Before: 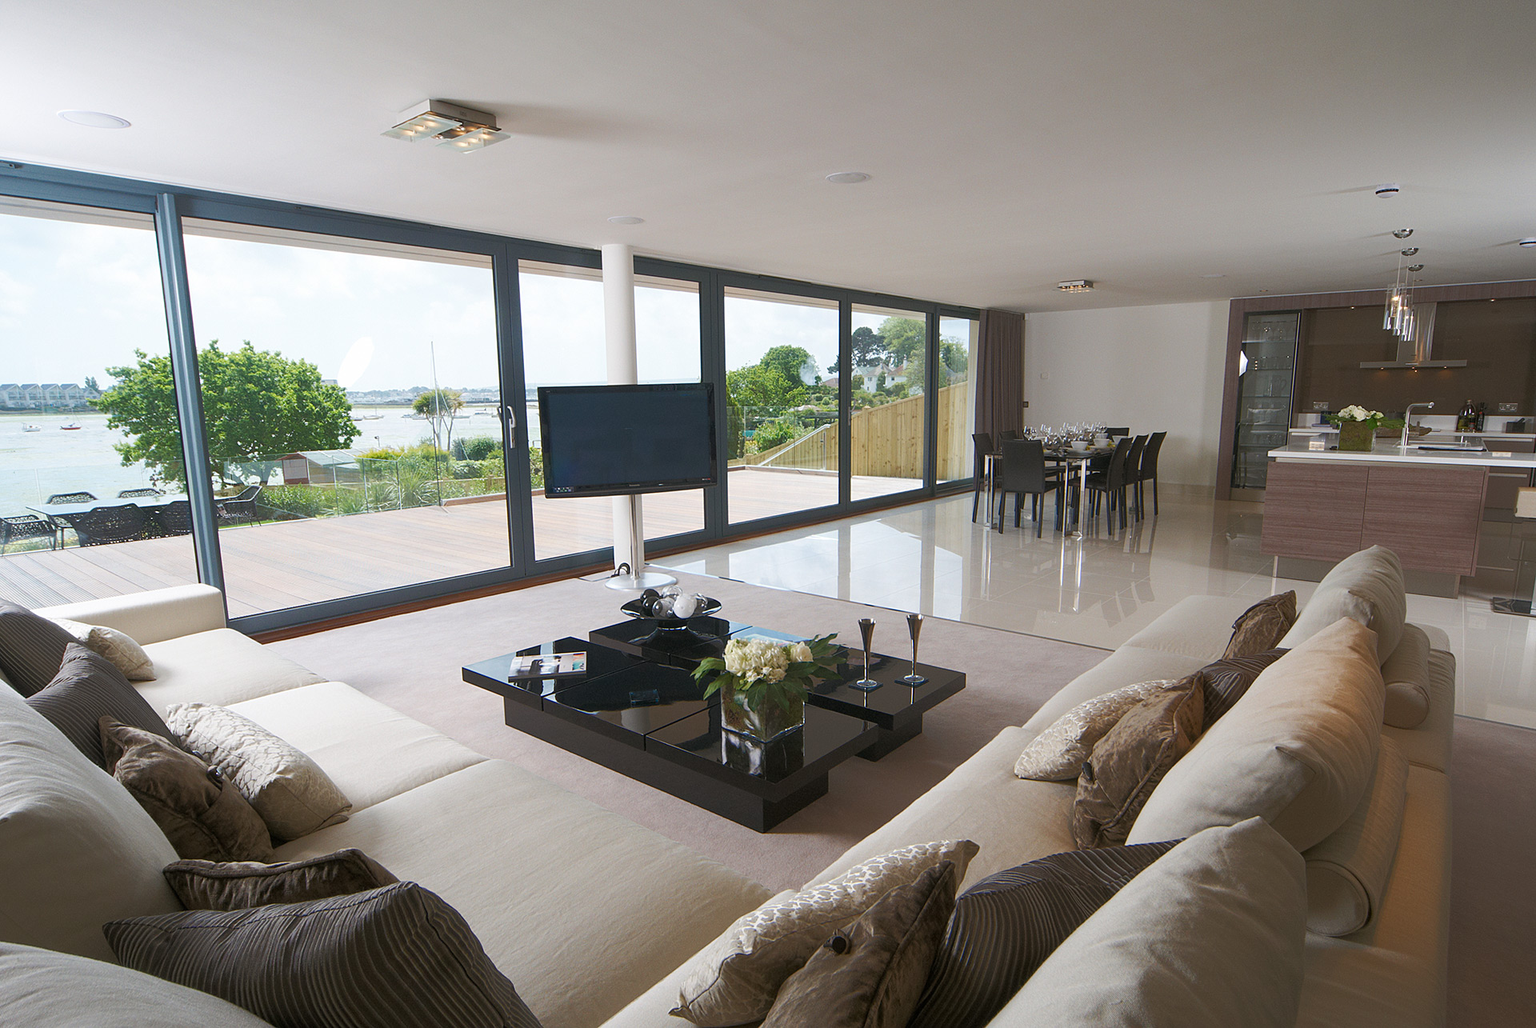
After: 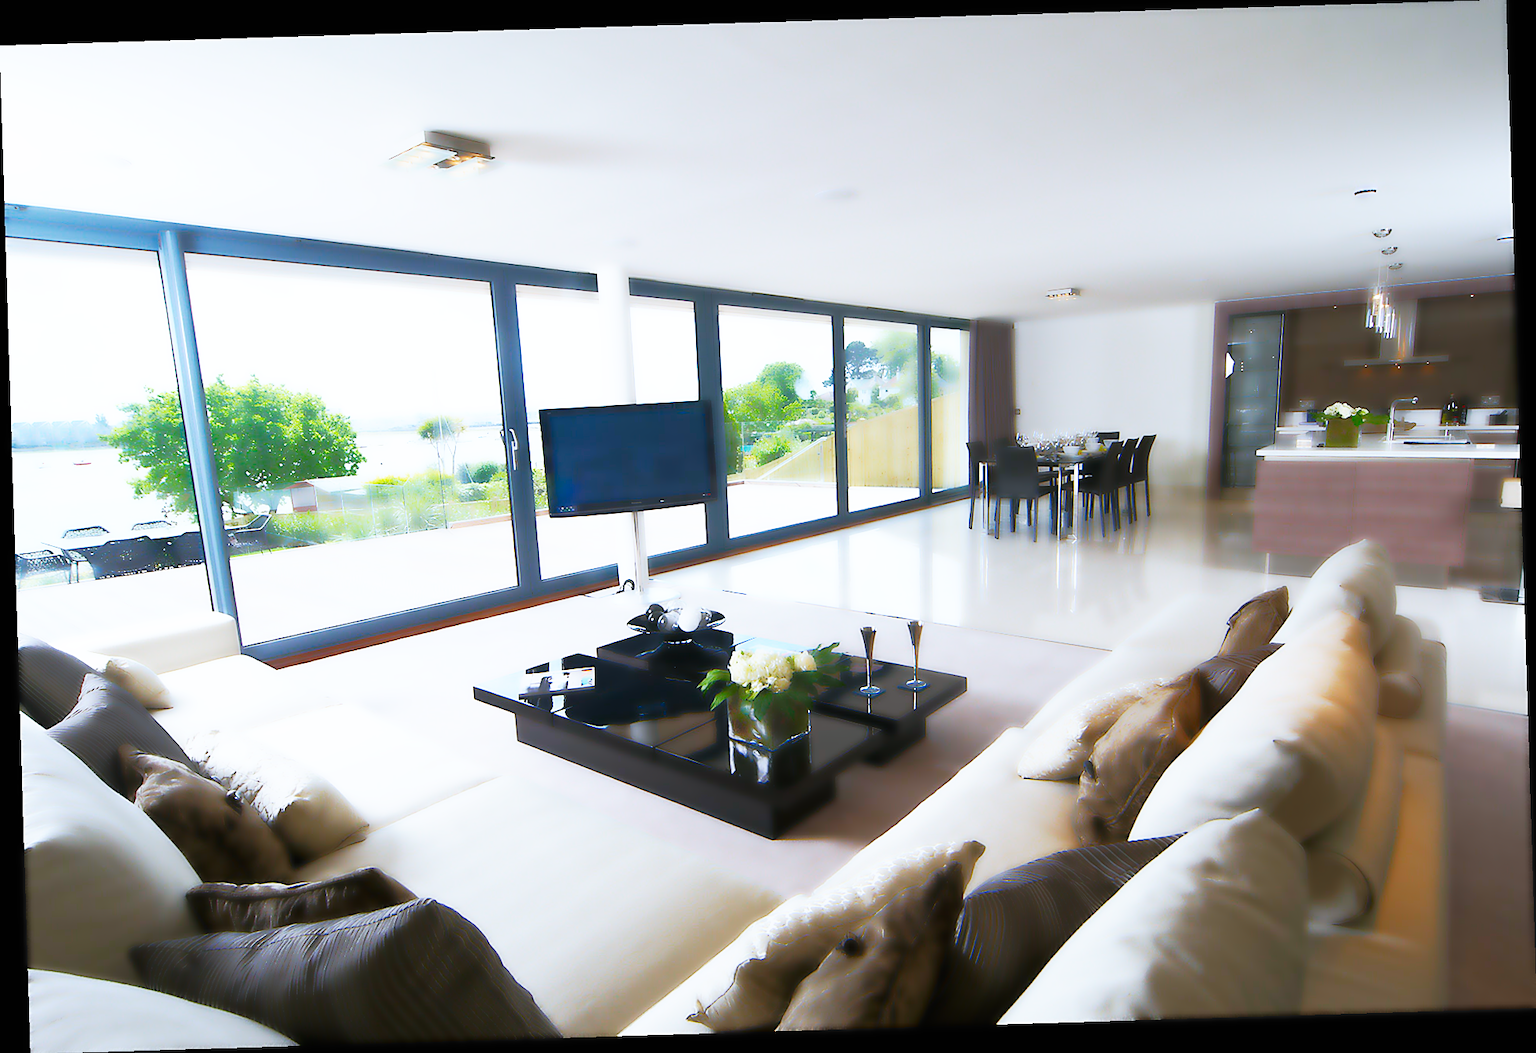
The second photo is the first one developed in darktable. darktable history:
lowpass: radius 4, soften with bilateral filter, unbound 0
rotate and perspective: rotation -1.75°, automatic cropping off
sharpen: on, module defaults
base curve: curves: ch0 [(0, 0) (0.007, 0.004) (0.027, 0.03) (0.046, 0.07) (0.207, 0.54) (0.442, 0.872) (0.673, 0.972) (1, 1)], preserve colors none
white balance: red 0.924, blue 1.095
color contrast: green-magenta contrast 1.1, blue-yellow contrast 1.1, unbound 0
